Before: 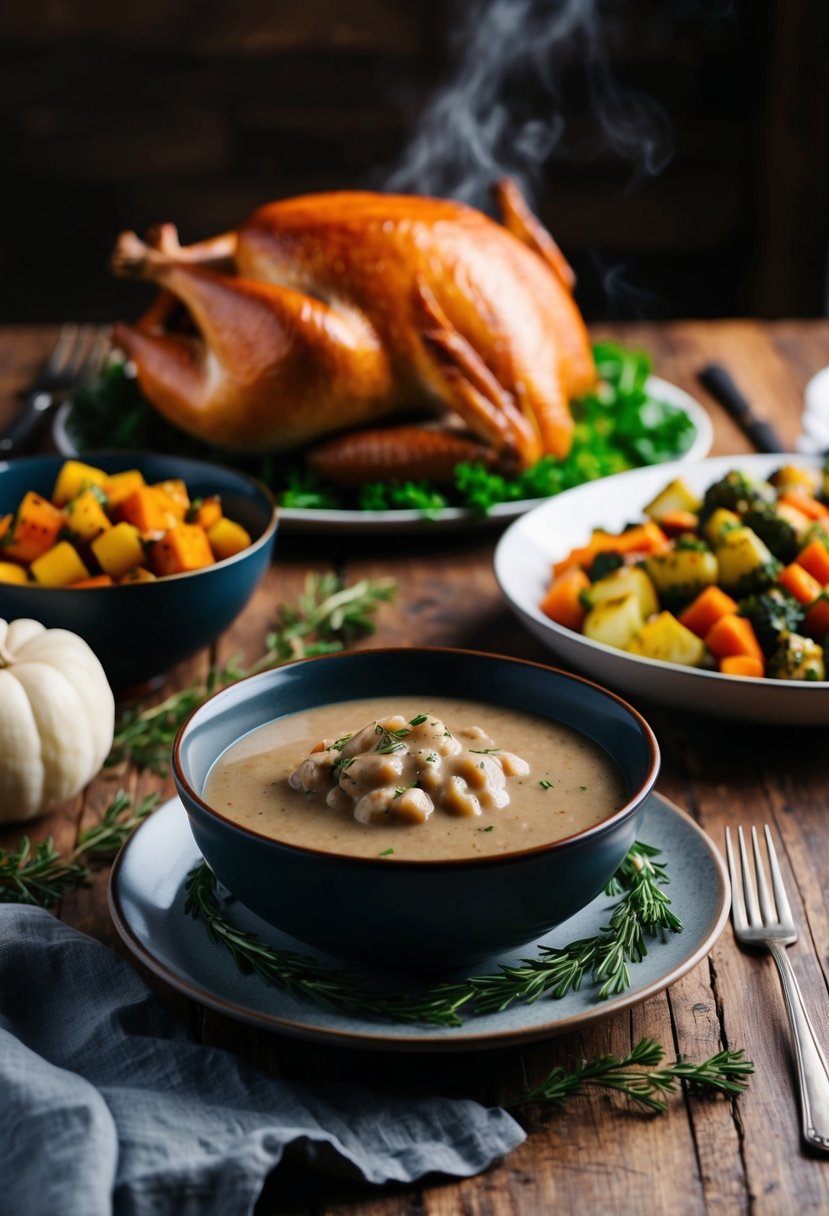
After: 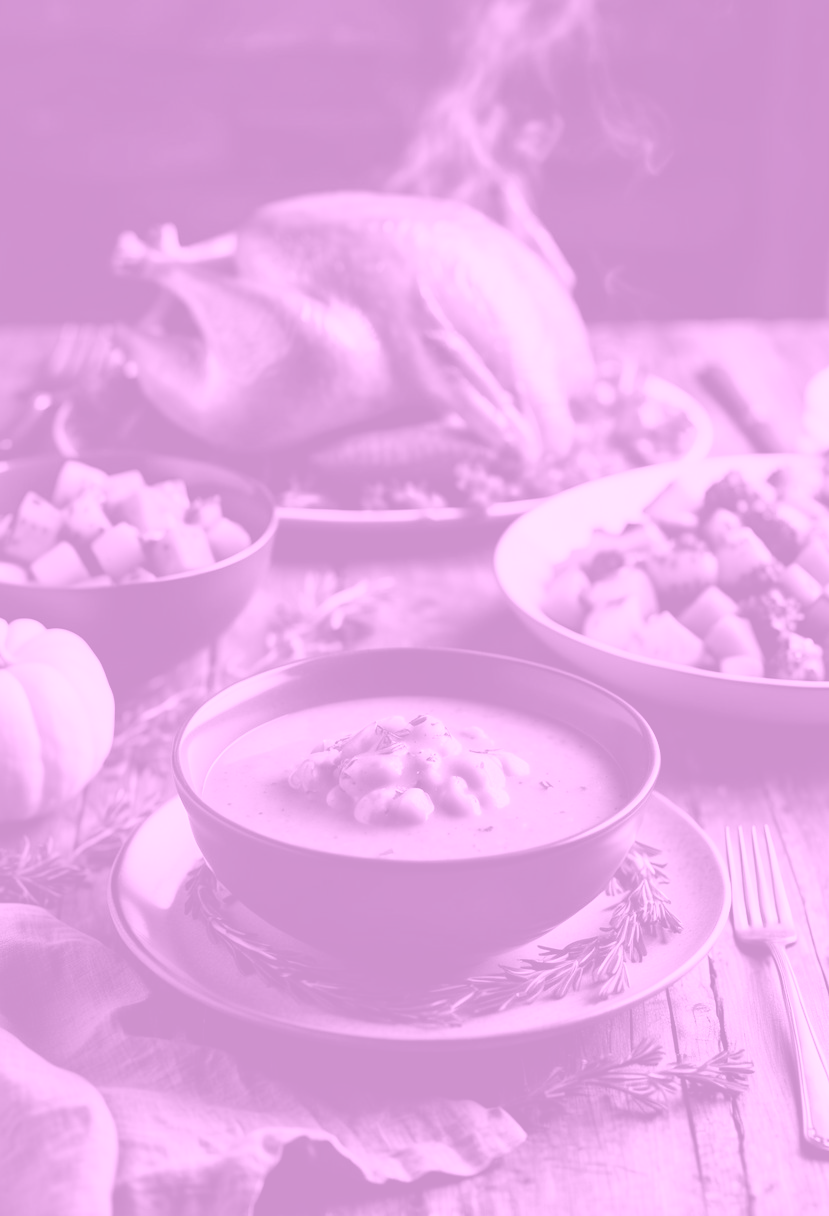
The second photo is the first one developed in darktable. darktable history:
local contrast: mode bilateral grid, contrast 20, coarseness 50, detail 132%, midtone range 0.2
colorize: hue 331.2°, saturation 69%, source mix 30.28%, lightness 69.02%, version 1
